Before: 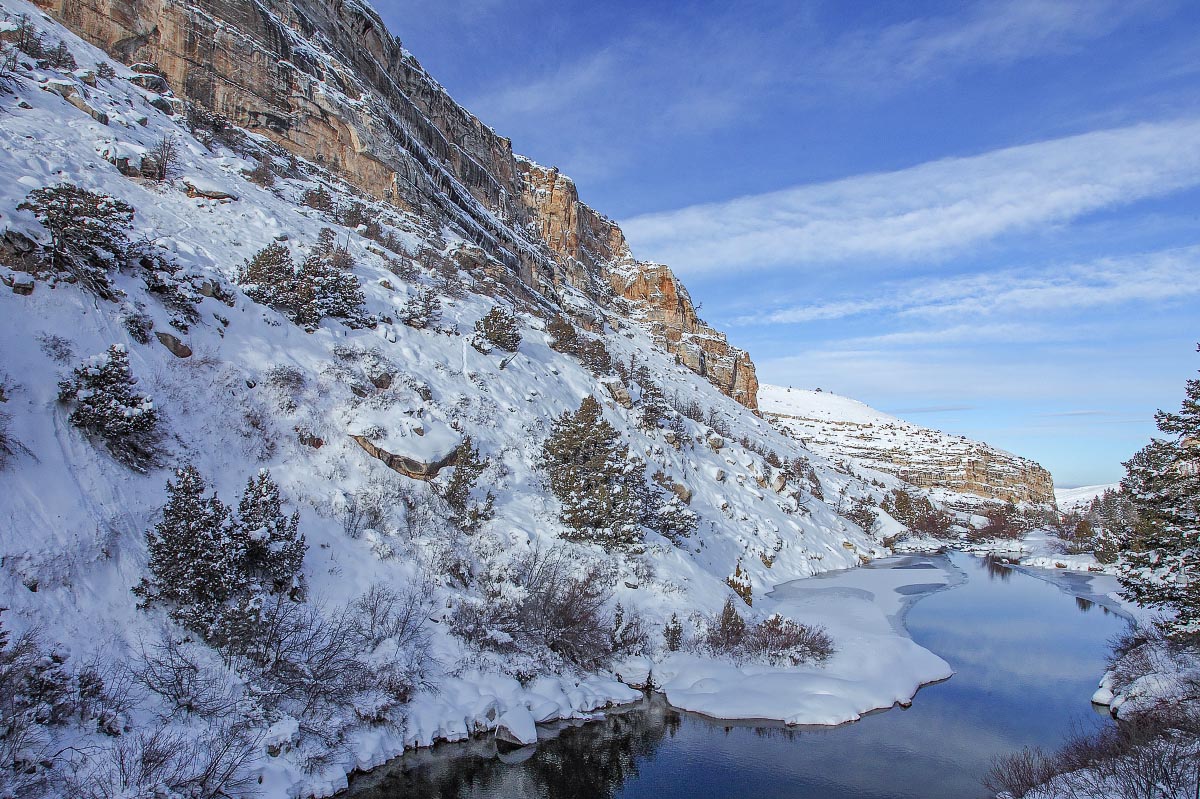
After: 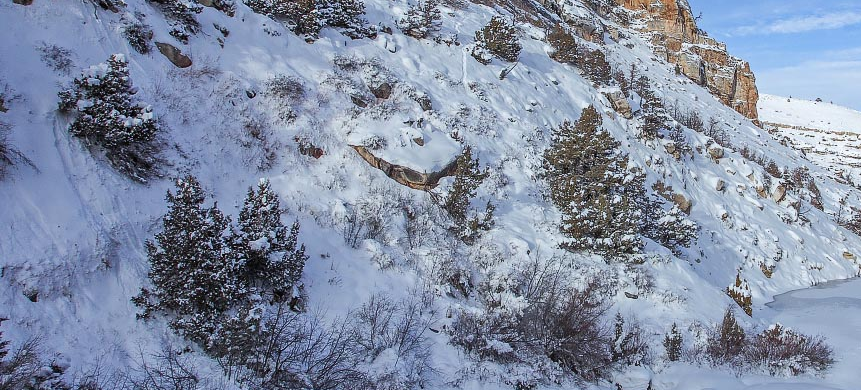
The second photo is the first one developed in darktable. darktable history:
crop: top 36.389%, right 28.218%, bottom 14.779%
